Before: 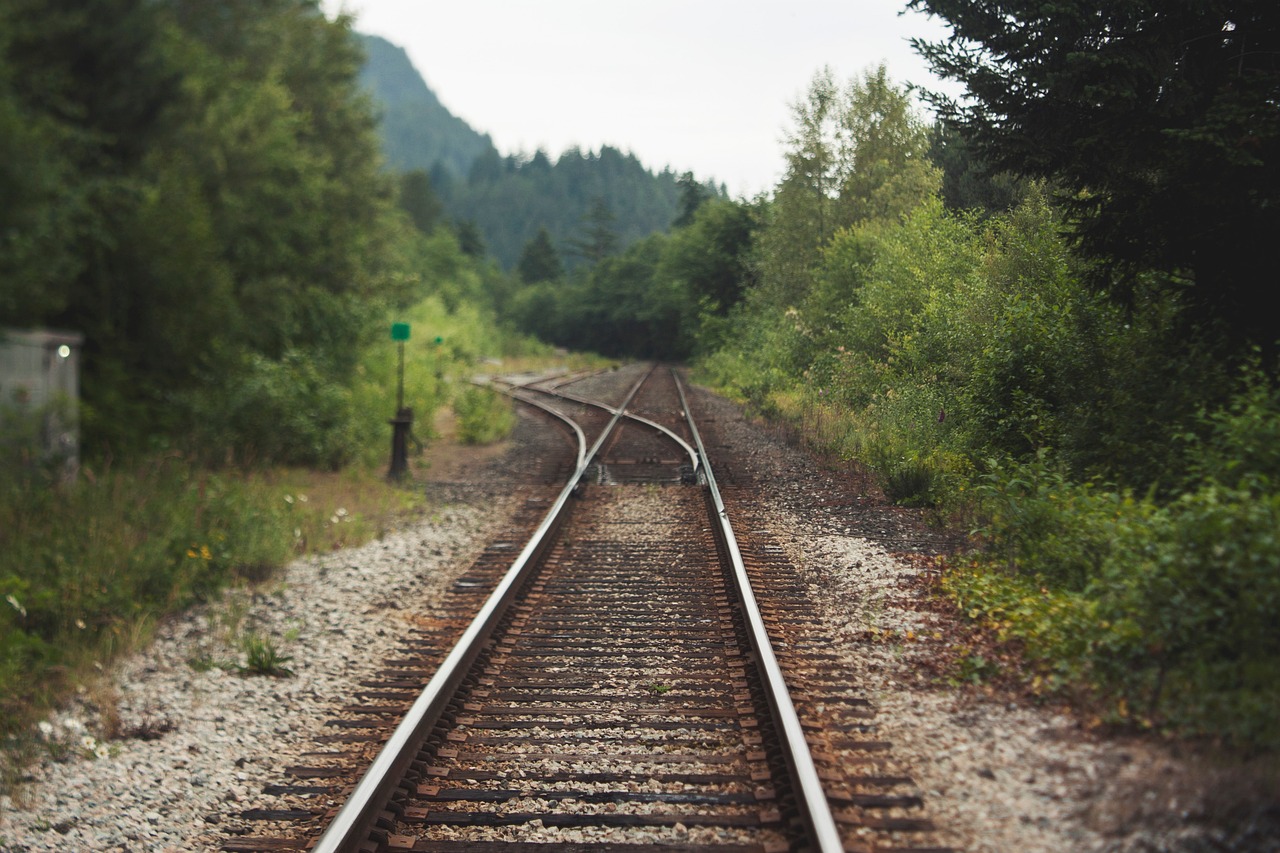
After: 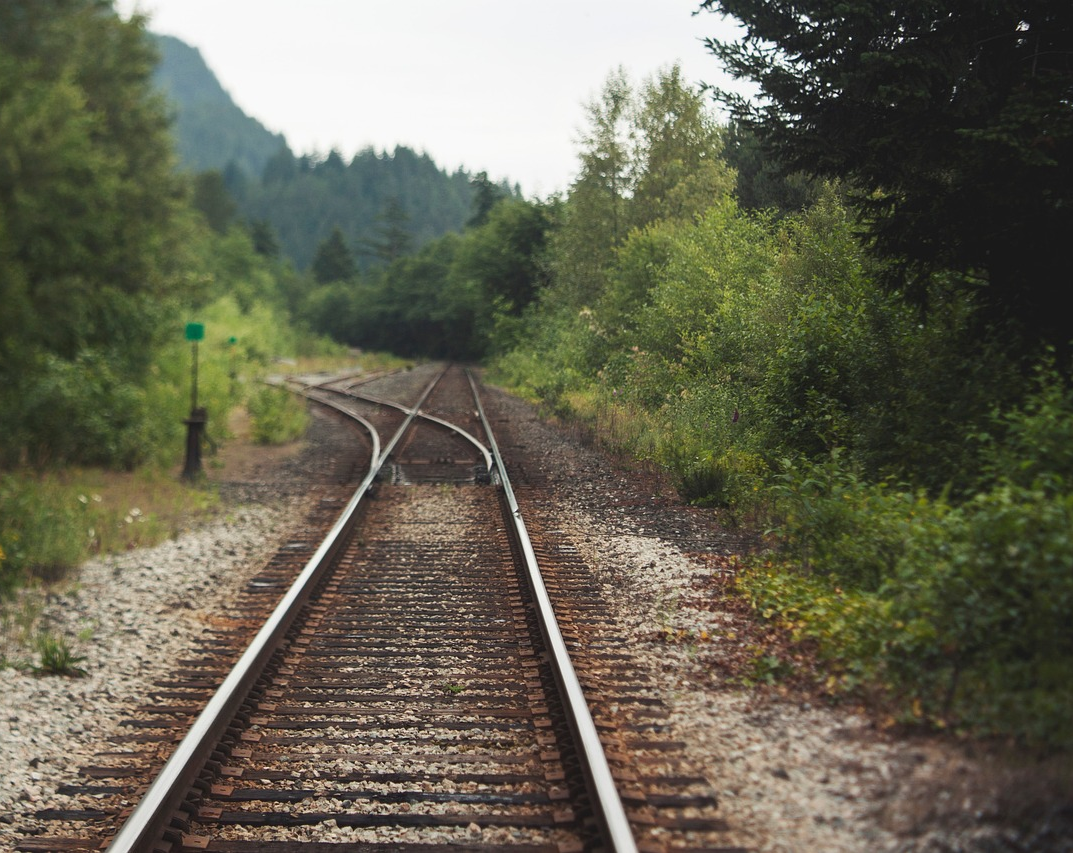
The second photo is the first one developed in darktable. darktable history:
rgb levels: preserve colors max RGB
crop: left 16.145%
